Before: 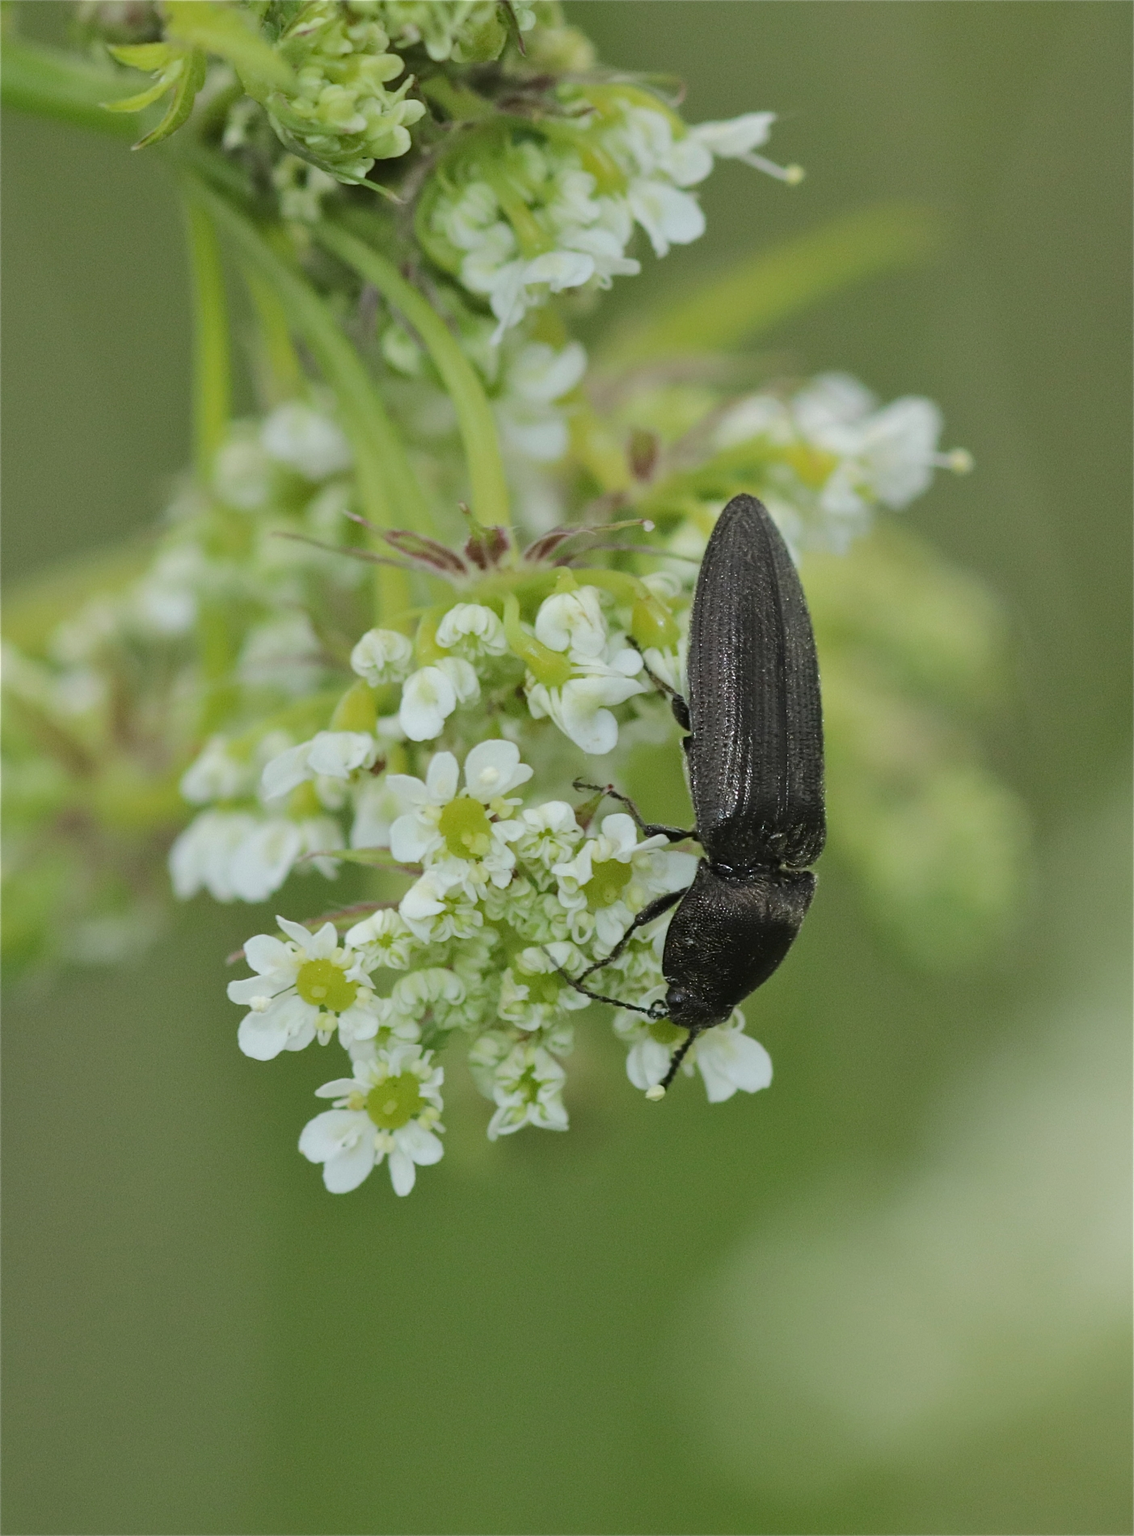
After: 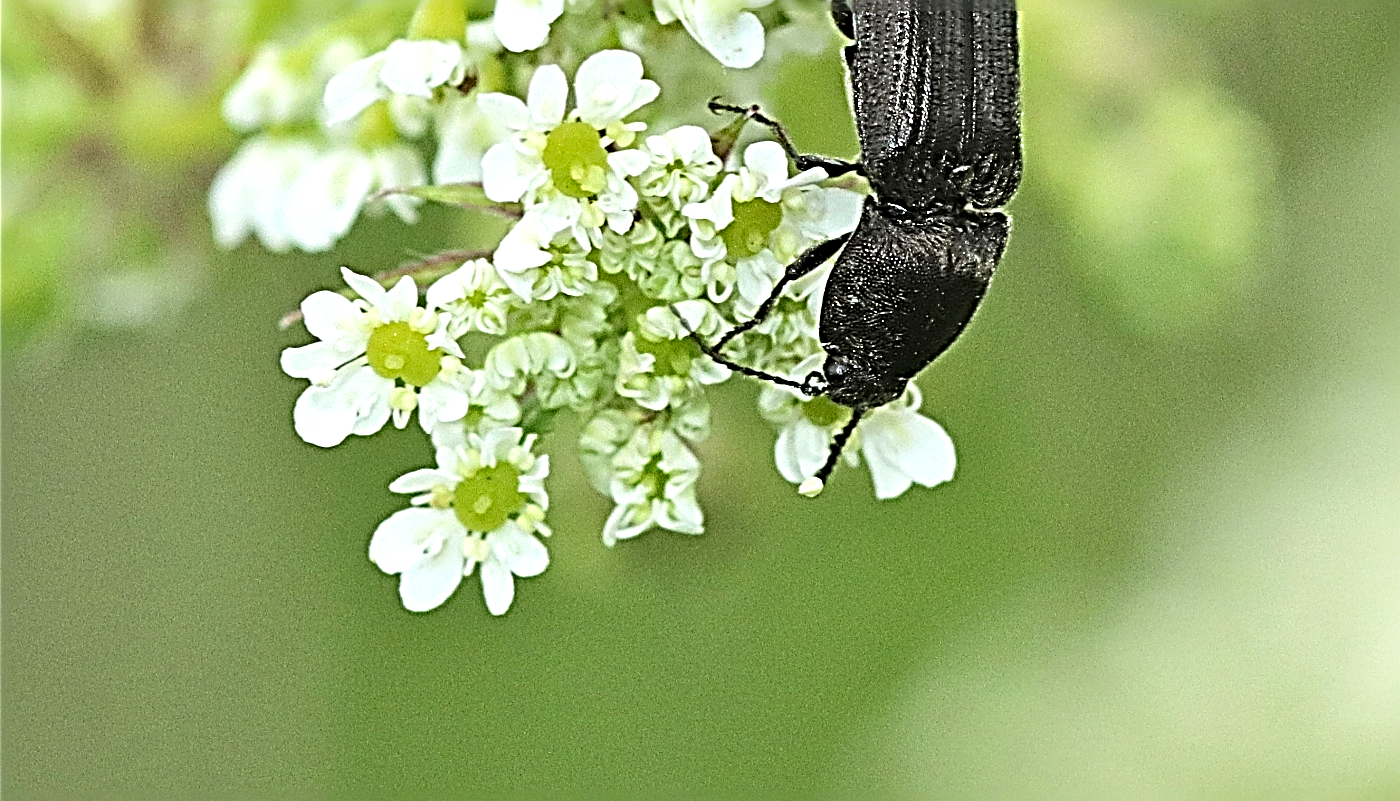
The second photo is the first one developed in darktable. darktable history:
sharpen: radius 4.001, amount 2
crop: top 45.551%, bottom 12.262%
levels: levels [0, 0.394, 0.787]
tone equalizer: on, module defaults
local contrast: mode bilateral grid, contrast 20, coarseness 50, detail 120%, midtone range 0.2
